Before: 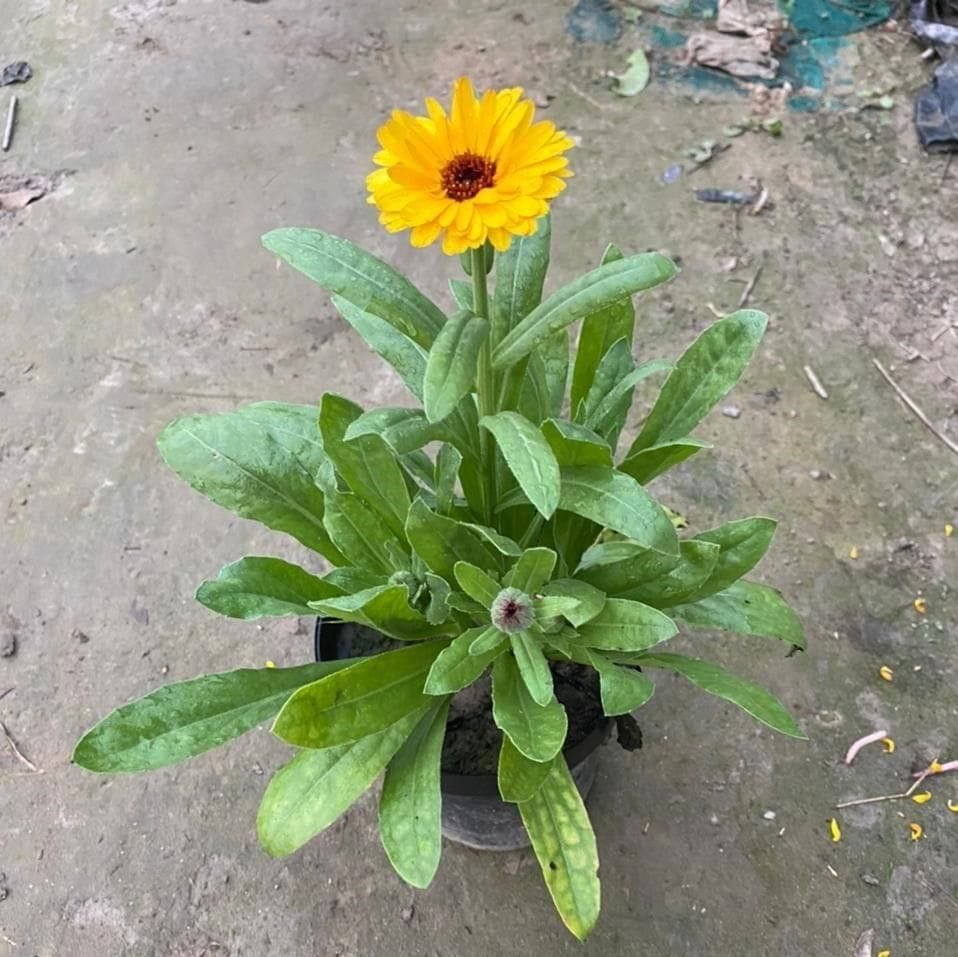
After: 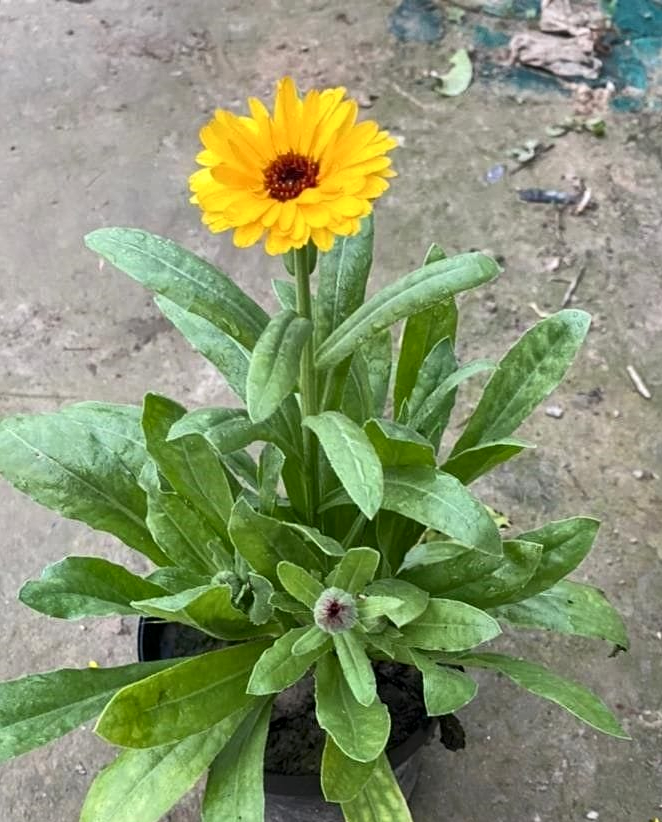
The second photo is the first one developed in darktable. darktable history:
crop: left 18.48%, right 12.39%, bottom 14.012%
local contrast: mode bilateral grid, contrast 19, coarseness 49, detail 143%, midtone range 0.2
tone equalizer: on, module defaults
